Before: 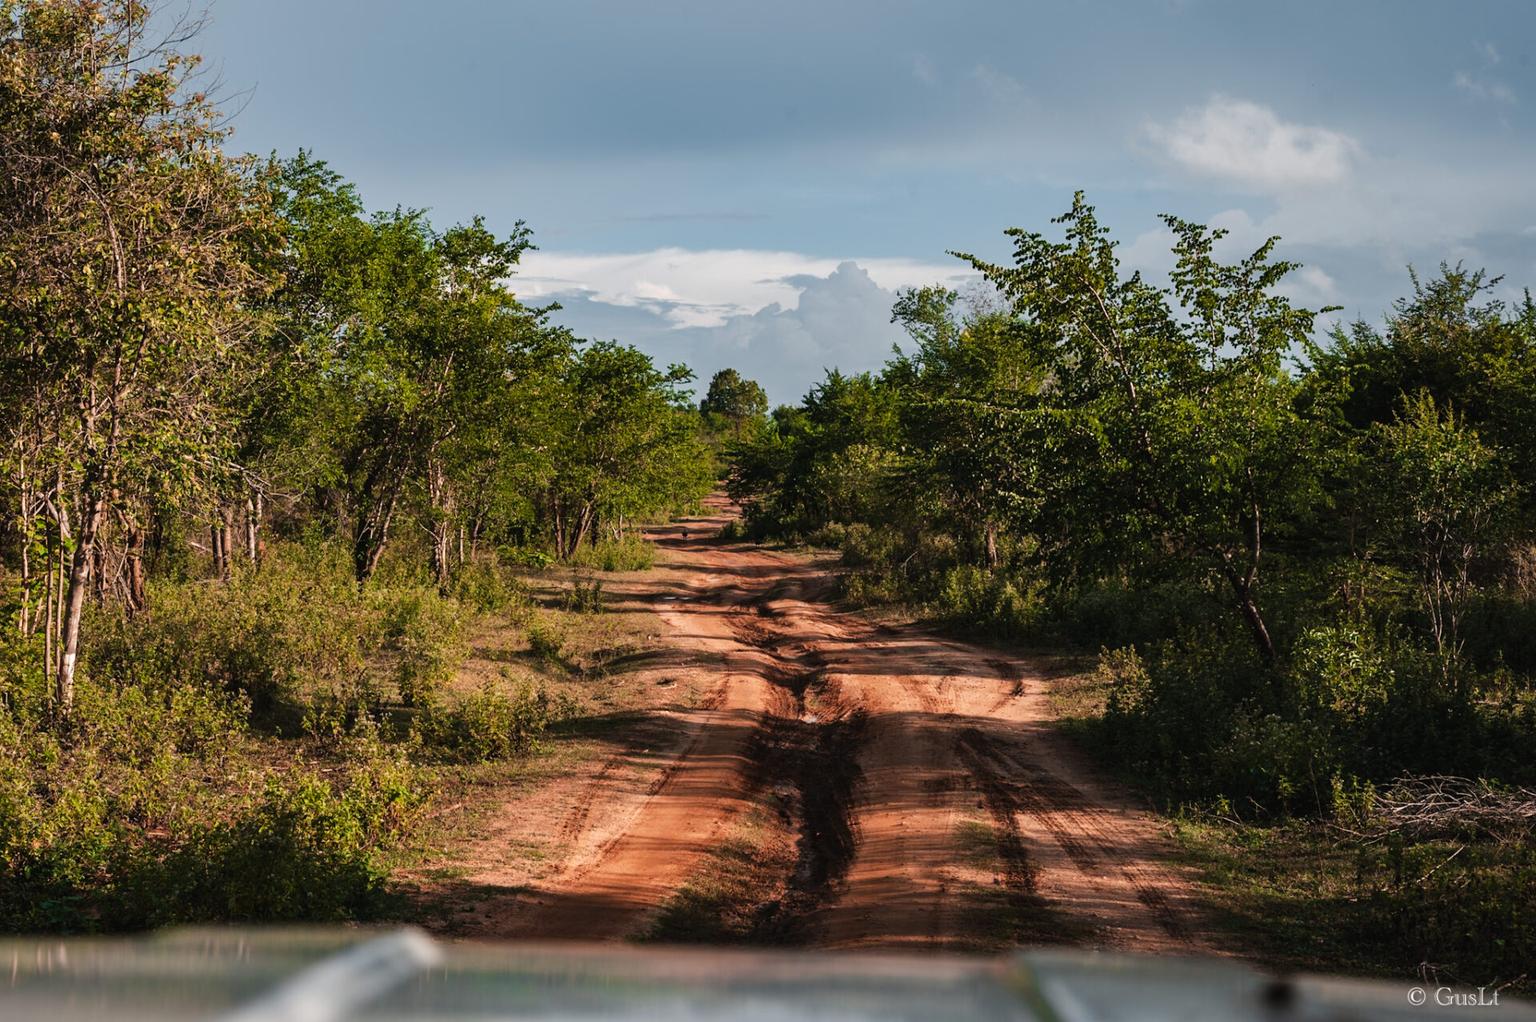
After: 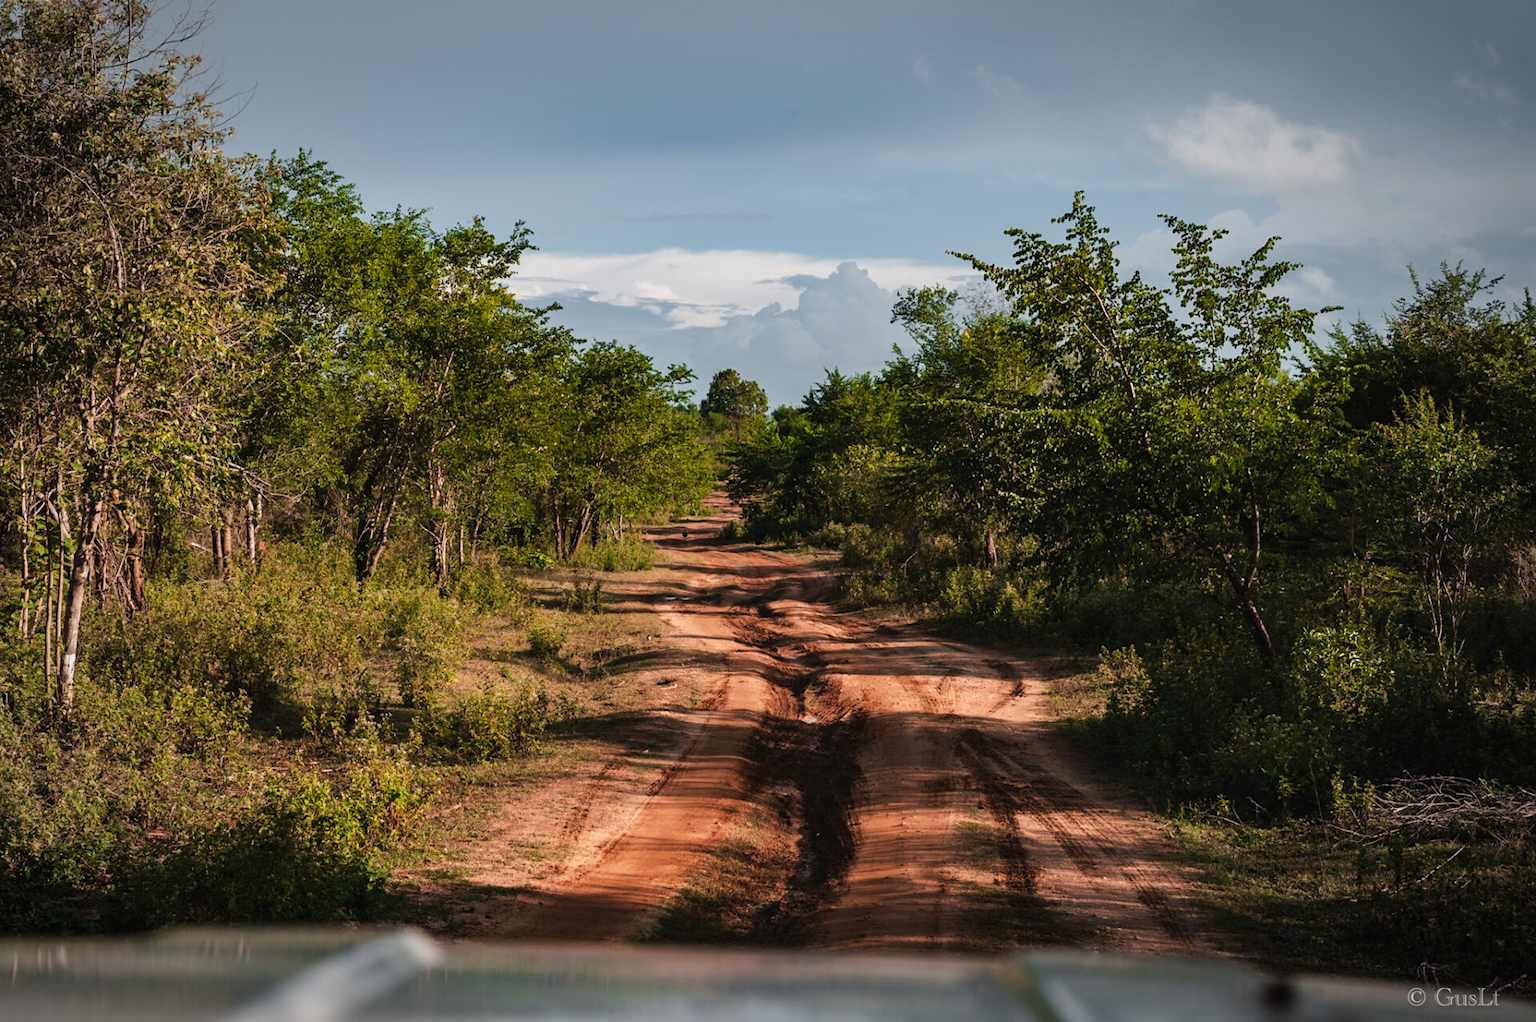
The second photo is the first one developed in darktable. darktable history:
vignetting: brightness -0.417, saturation -0.292, automatic ratio true
